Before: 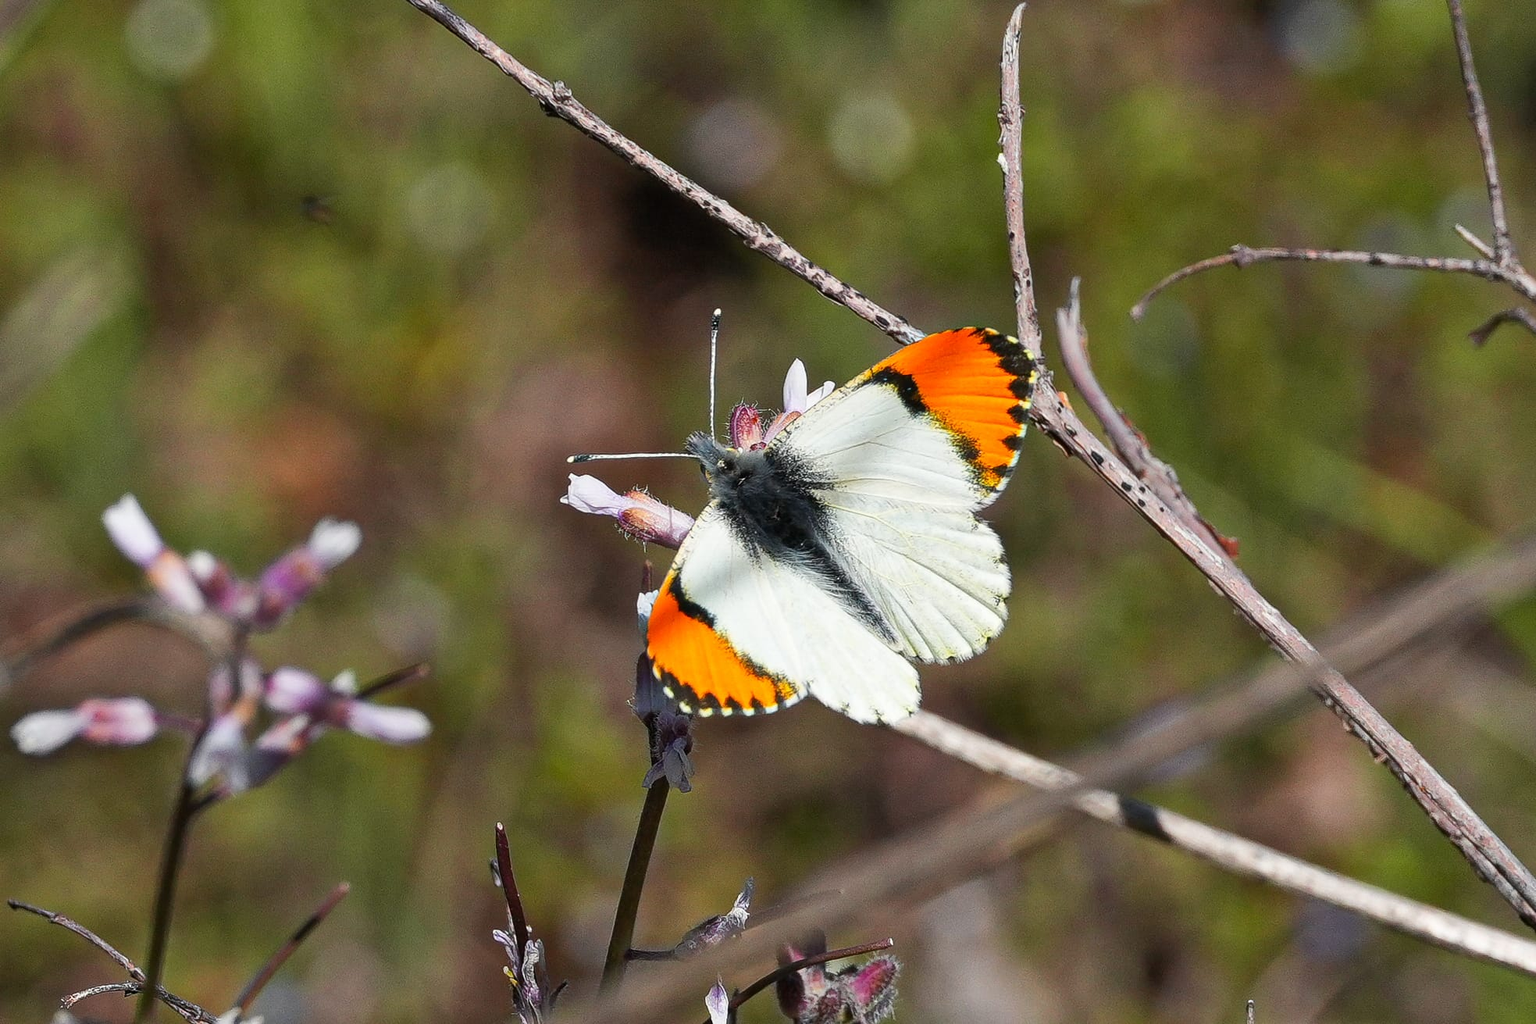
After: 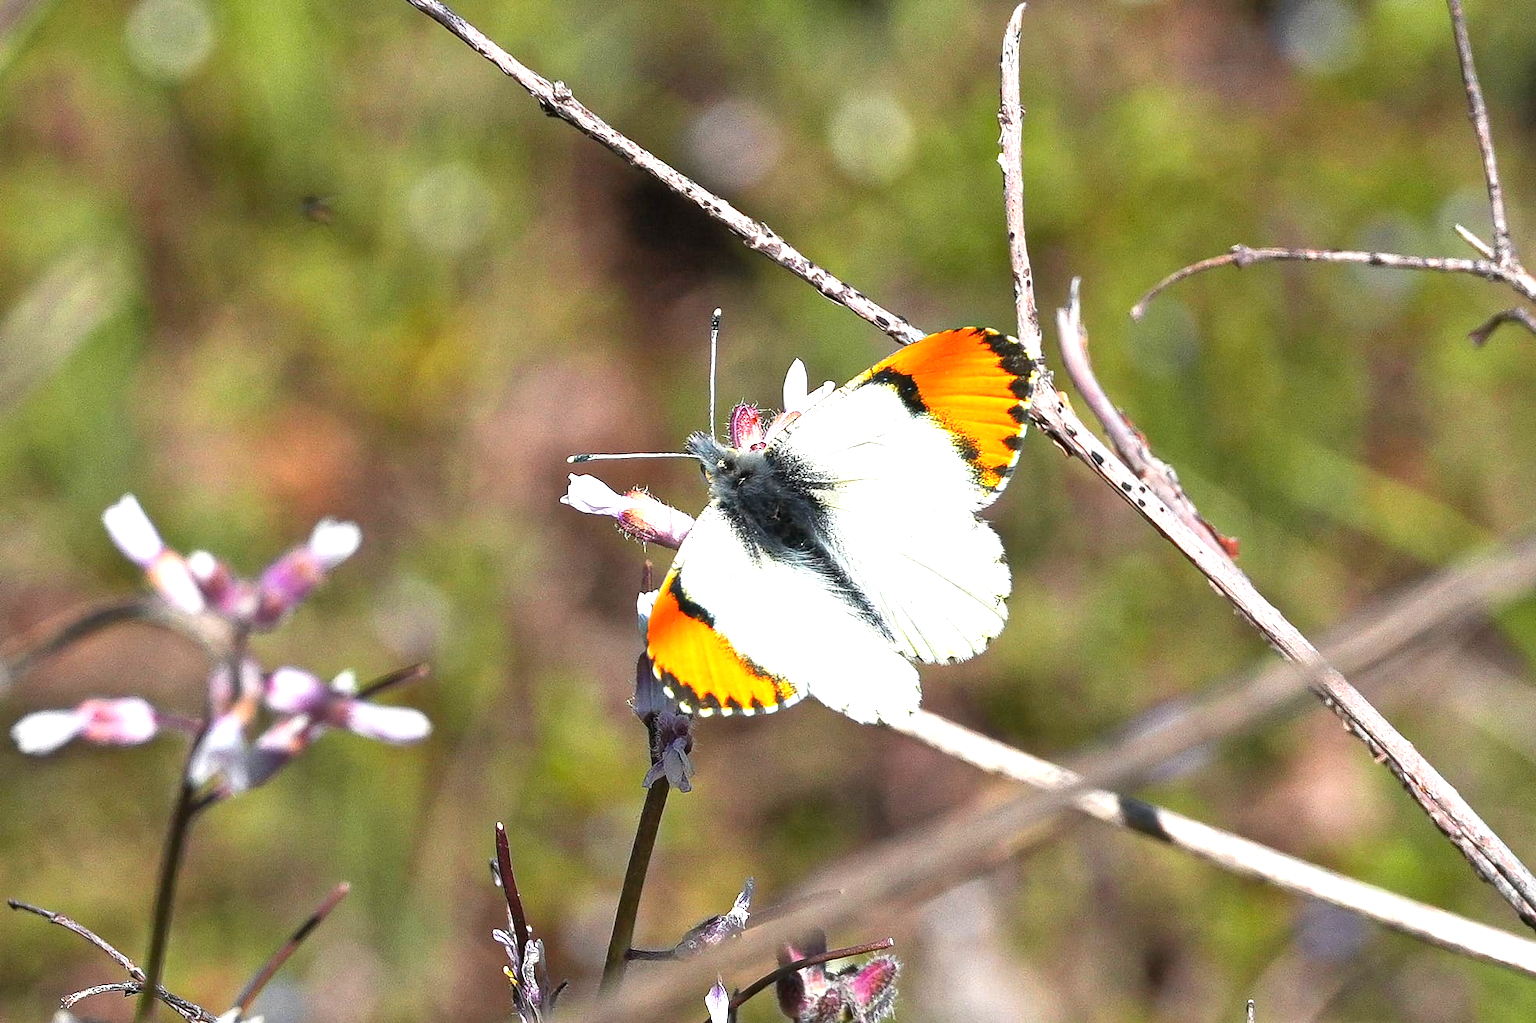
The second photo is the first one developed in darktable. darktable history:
exposure: exposure 1.138 EV, compensate exposure bias true, compensate highlight preservation false
